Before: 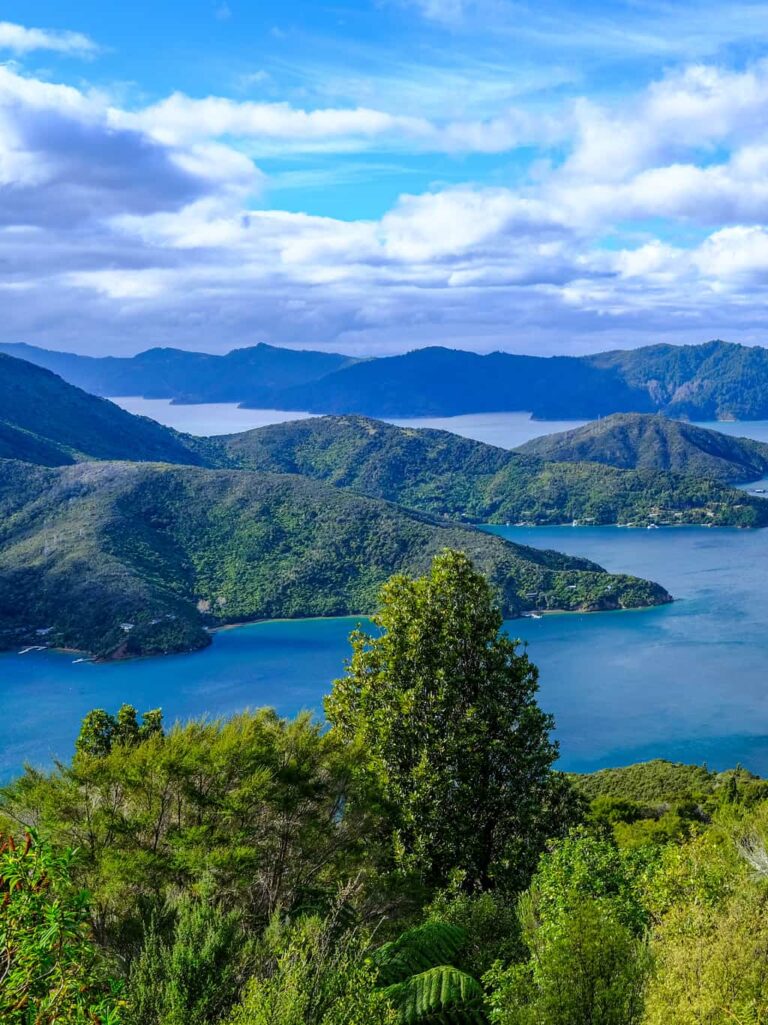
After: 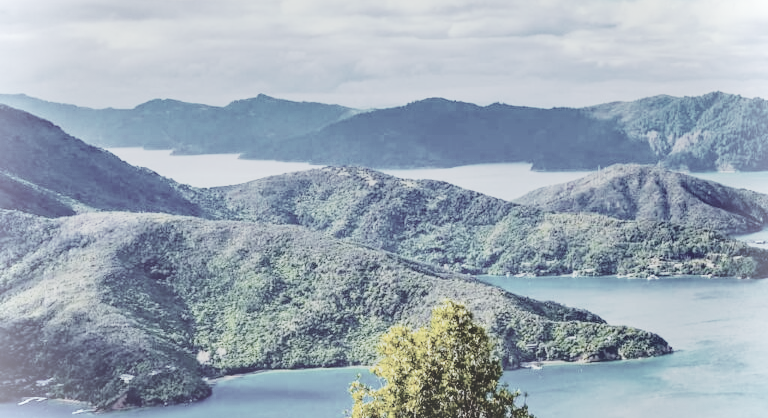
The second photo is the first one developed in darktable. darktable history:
exposure: black level correction 0, exposure 1.199 EV, compensate exposure bias true, compensate highlight preservation false
color balance rgb: power › chroma 1.549%, power › hue 27.96°, perceptual saturation grading › global saturation 31.11%
crop and rotate: top 24.374%, bottom 34.832%
levels: levels [0, 0.492, 0.984]
base curve: curves: ch0 [(0, 0) (0.028, 0.03) (0.121, 0.232) (0.46, 0.748) (0.859, 0.968) (1, 1)], preserve colors none
shadows and highlights: radius 108.33, shadows 41.07, highlights -72.95, low approximation 0.01, soften with gaussian
contrast brightness saturation: contrast -0.319, brightness 0.746, saturation -0.762
vignetting: brightness 0.308, saturation 0.001, dithering 8-bit output, unbound false
